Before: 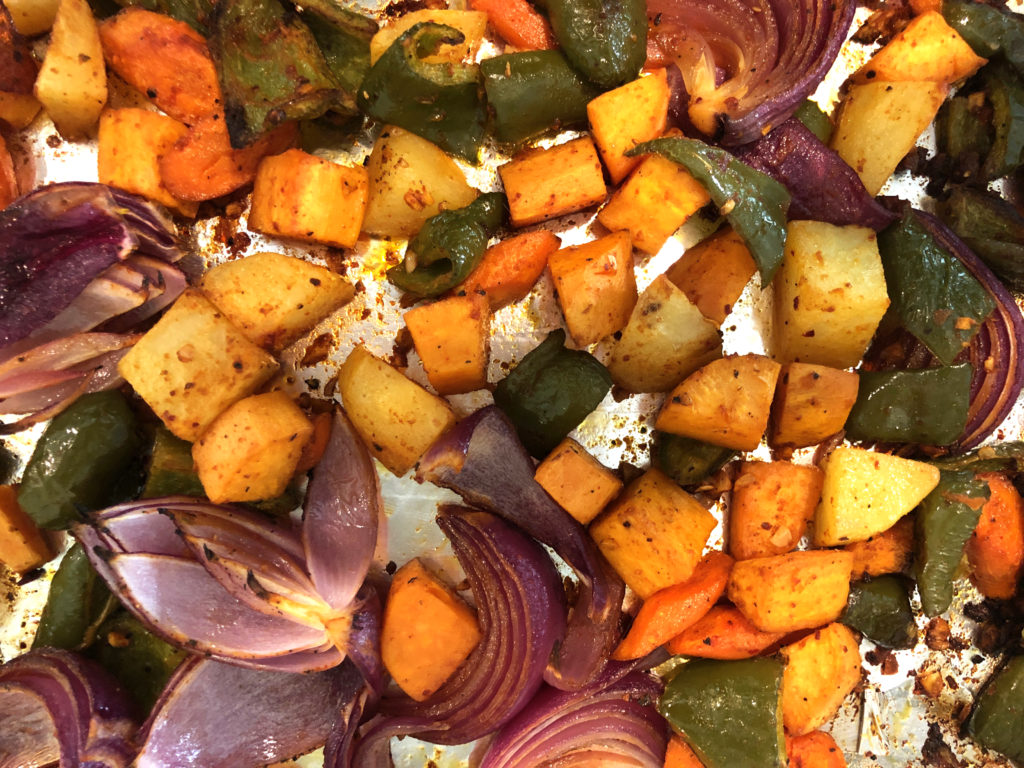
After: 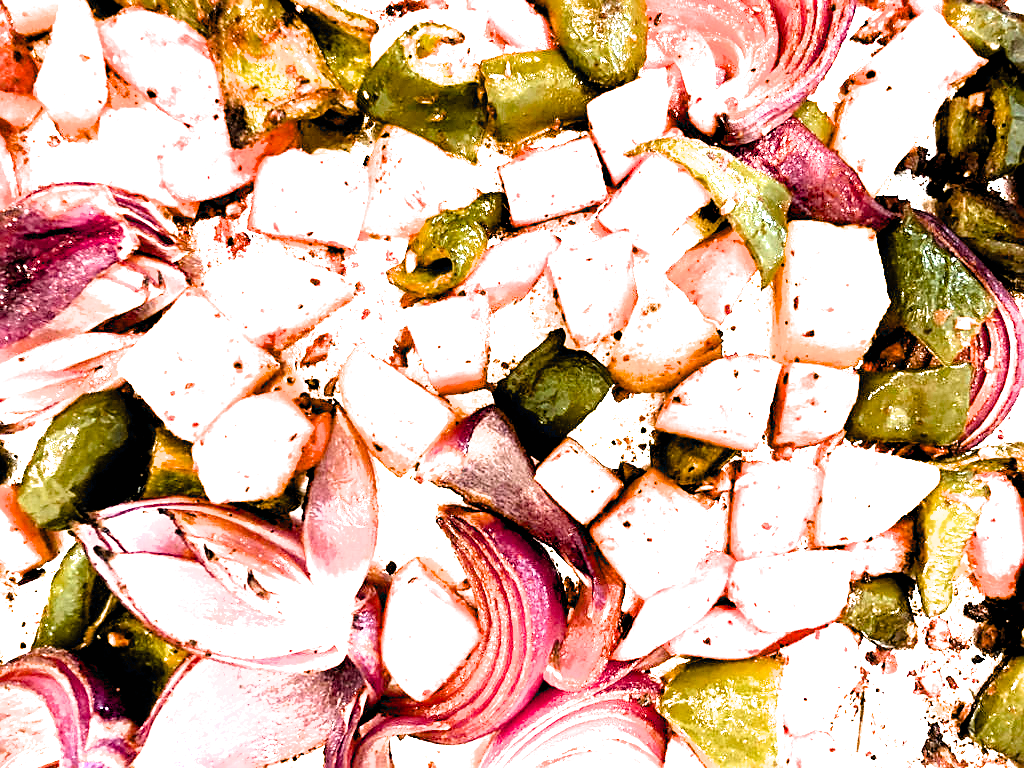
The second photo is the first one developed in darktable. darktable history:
contrast brightness saturation: contrast 0.071, brightness 0.077, saturation 0.175
filmic rgb: black relative exposure -8.23 EV, white relative exposure 2.21 EV, hardness 7.19, latitude 85.66%, contrast 1.698, highlights saturation mix -3.29%, shadows ↔ highlights balance -1.97%, color science v6 (2022)
sharpen: on, module defaults
exposure: black level correction 0.005, exposure 2.081 EV, compensate exposure bias true, compensate highlight preservation false
